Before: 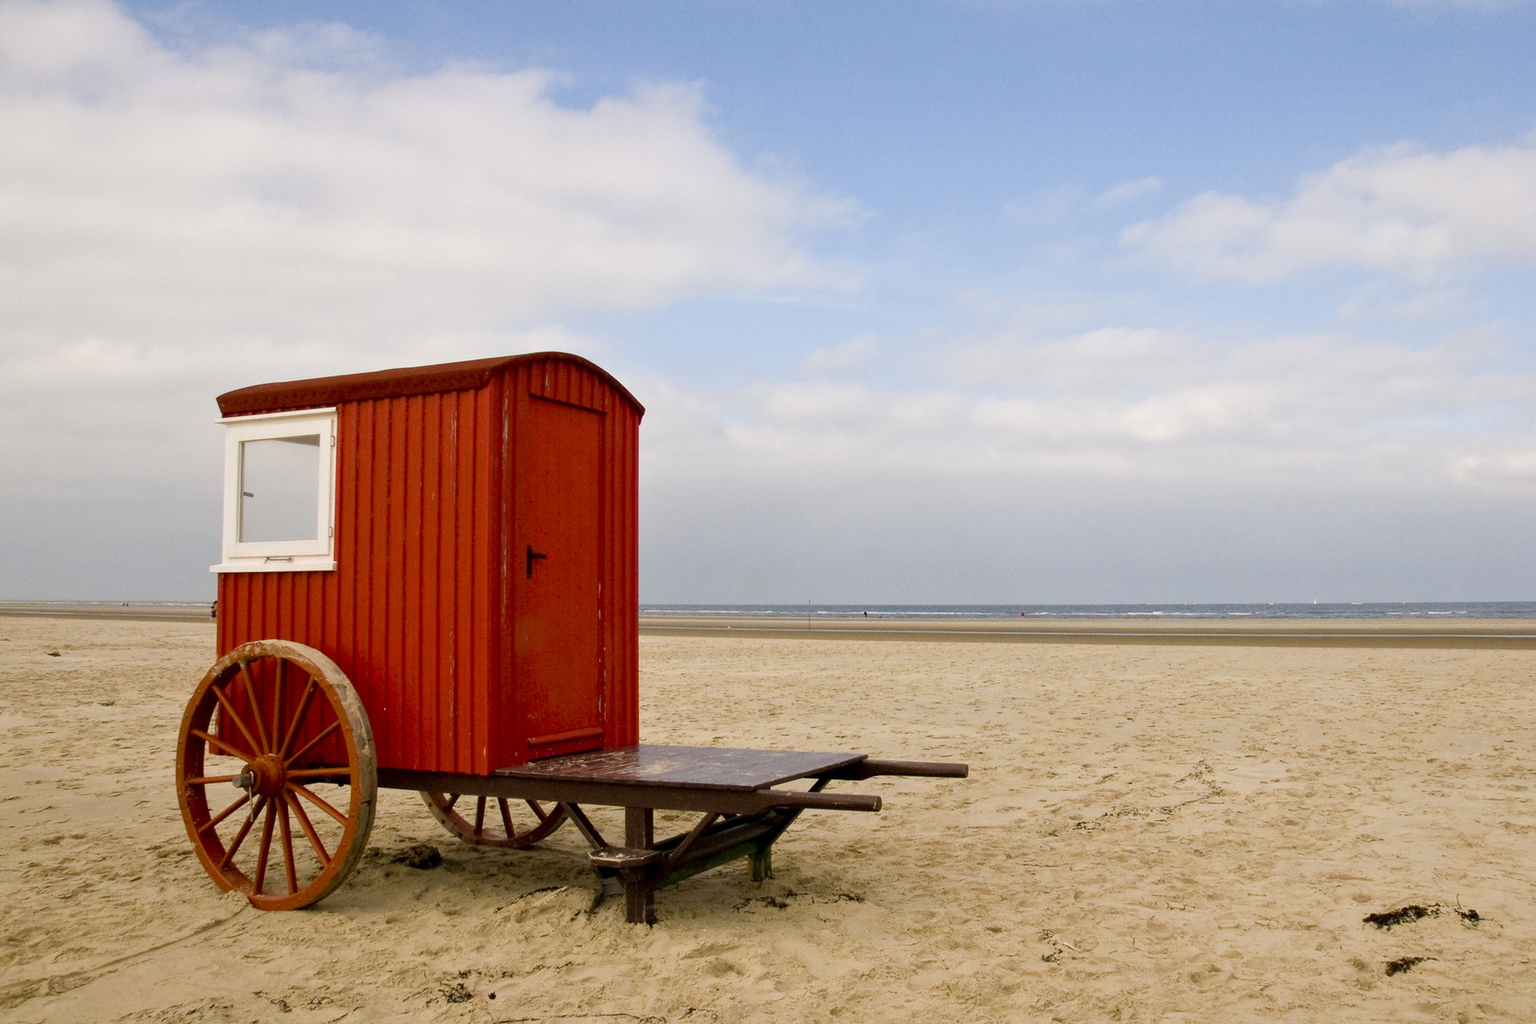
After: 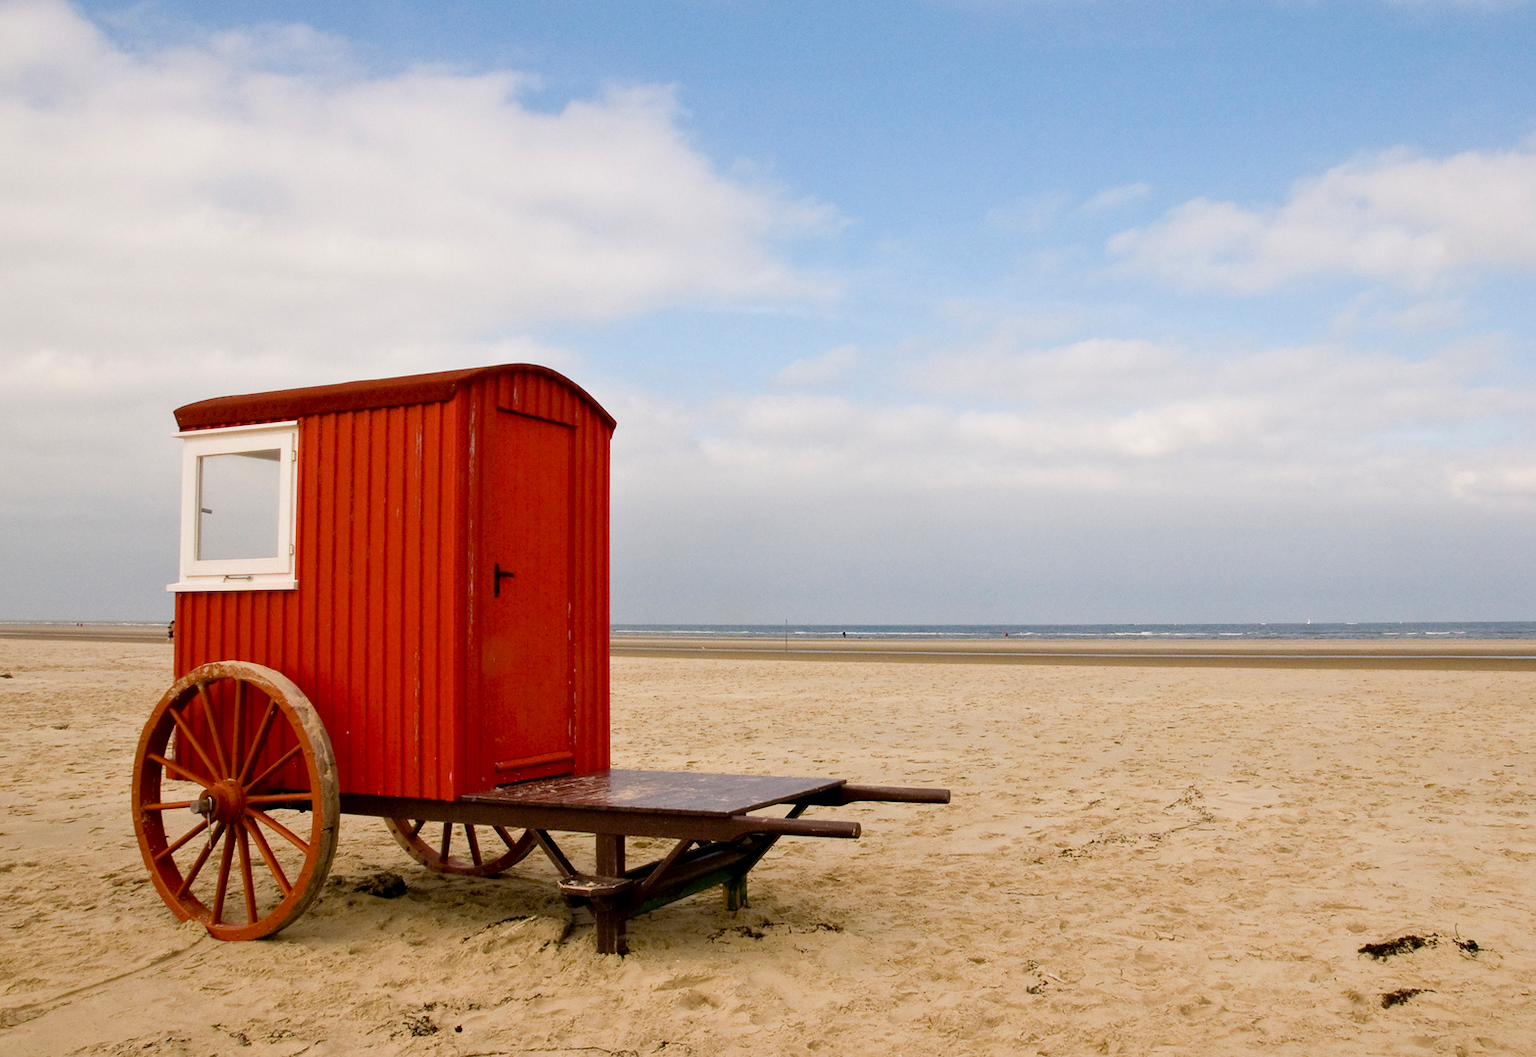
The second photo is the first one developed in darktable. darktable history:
crop and rotate: left 3.177%
